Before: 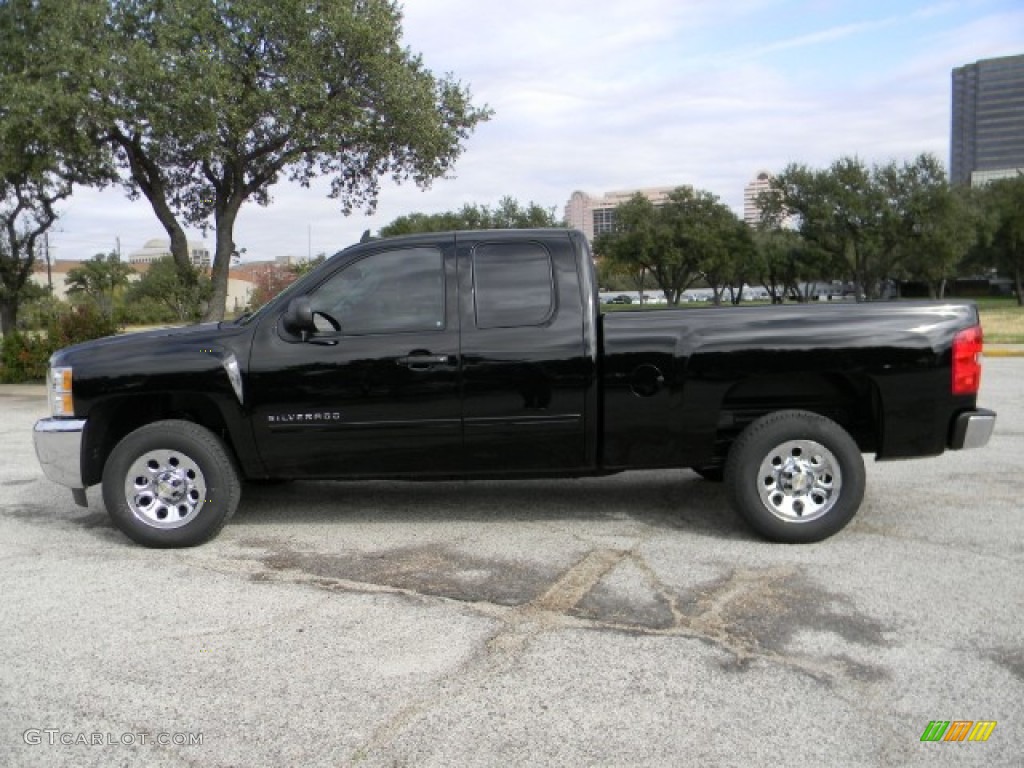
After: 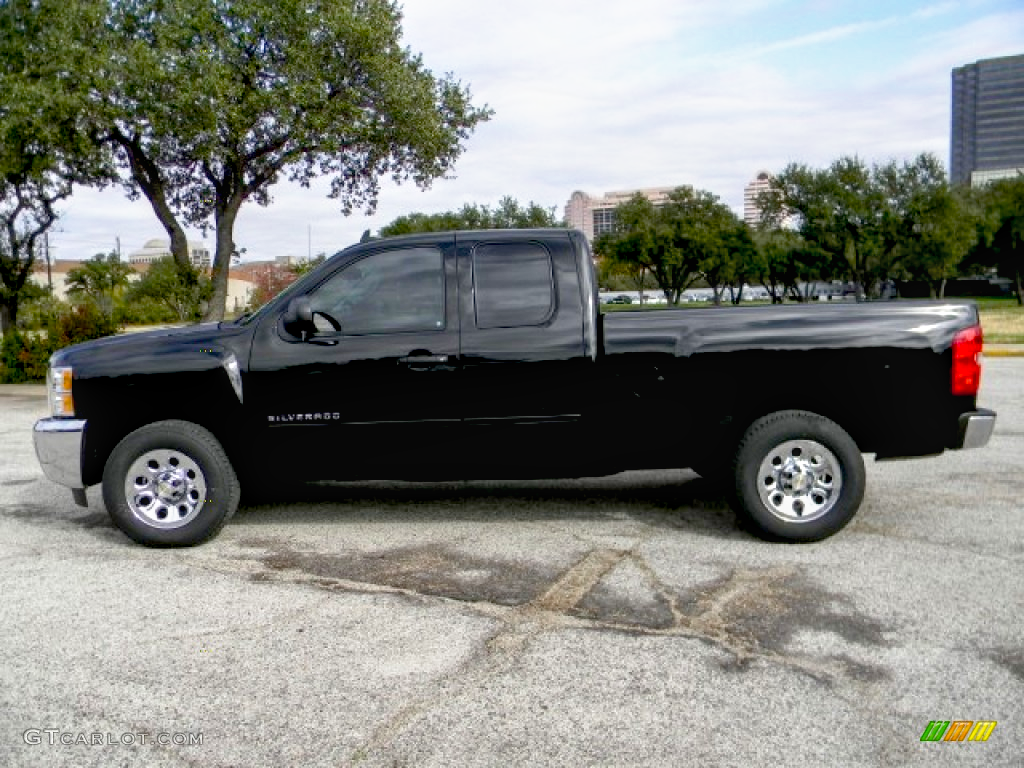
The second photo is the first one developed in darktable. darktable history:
contrast brightness saturation: saturation -0.06
base curve: curves: ch0 [(0.017, 0) (0.425, 0.441) (0.844, 0.933) (1, 1)], preserve colors none
color balance rgb: power › hue 74.64°, perceptual saturation grading › global saturation 20%, perceptual saturation grading › highlights -25.347%, perceptual saturation grading › shadows 49.878%, global vibrance 20%
local contrast: on, module defaults
